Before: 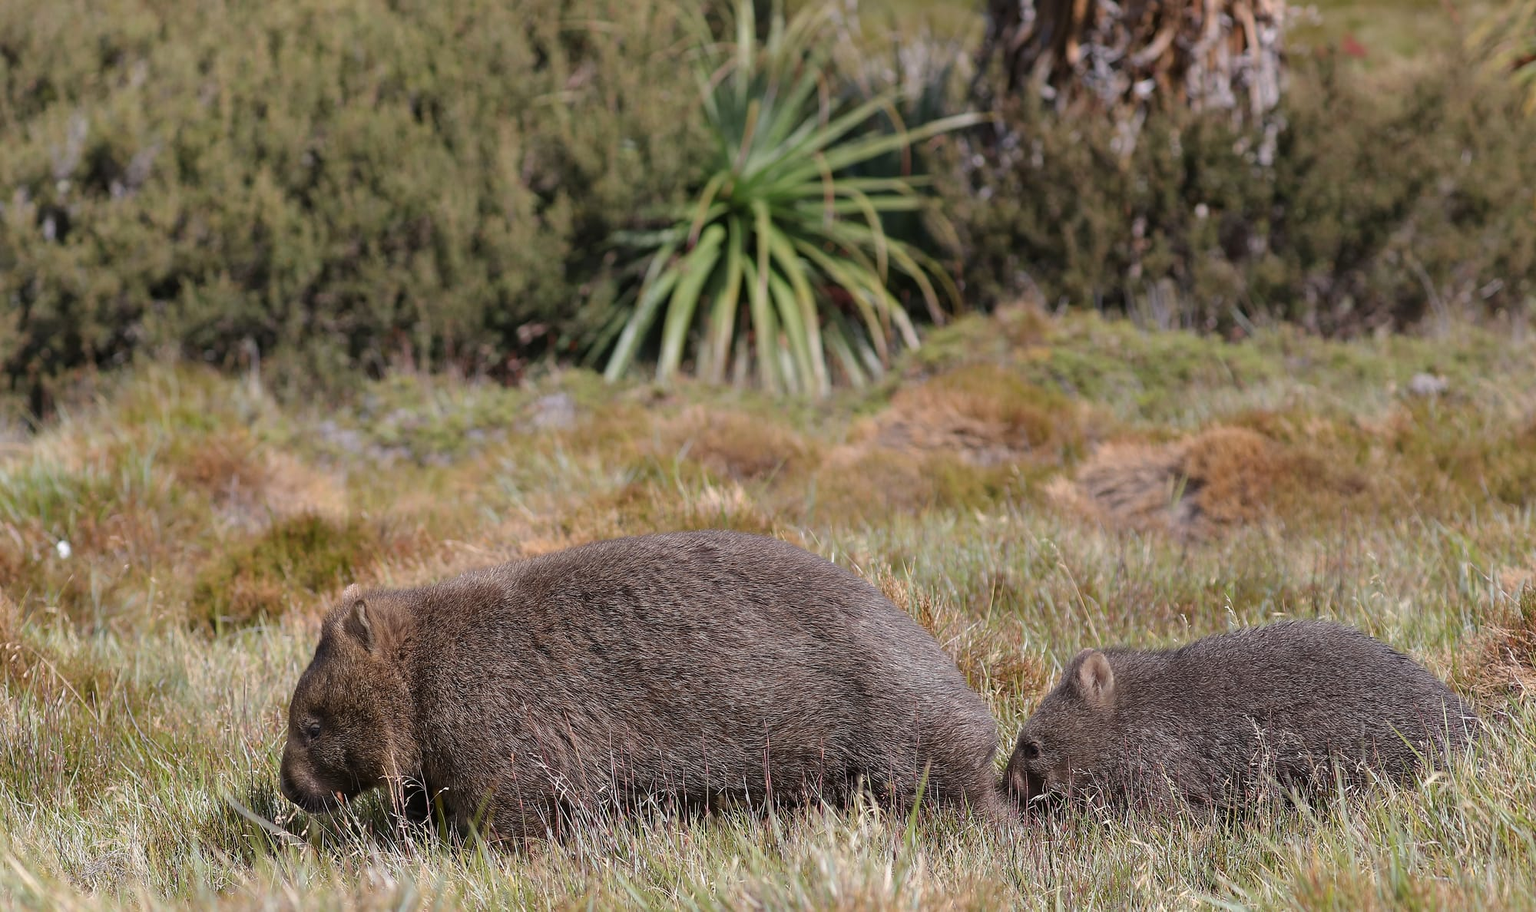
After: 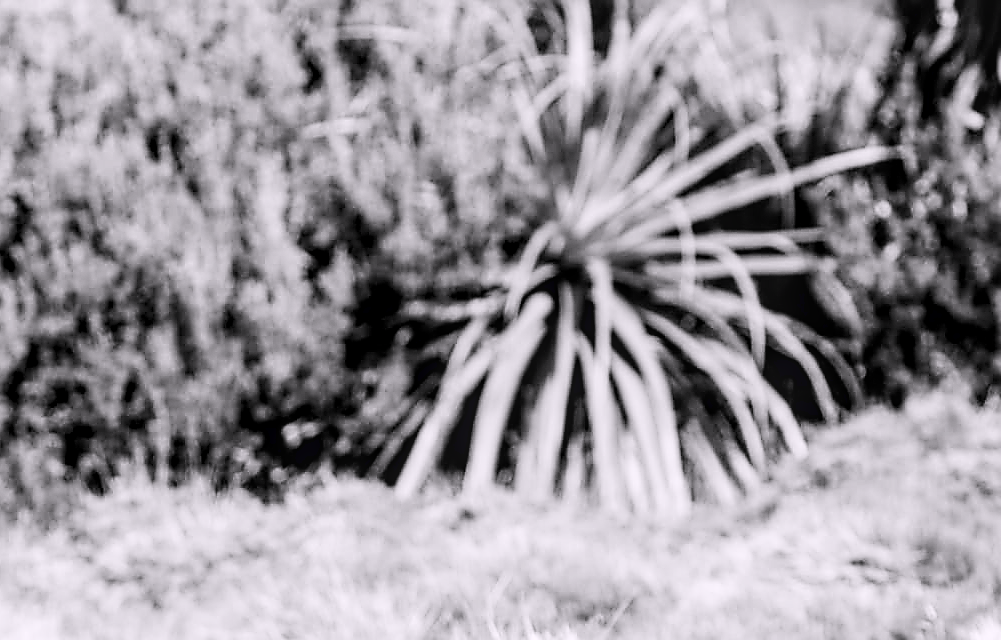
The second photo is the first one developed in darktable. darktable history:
sharpen: radius 1.365, amount 1.252, threshold 0.788
color correction: highlights a* 1.54, highlights b* -1.69, saturation 2.53
color calibration: output gray [0.714, 0.278, 0, 0], illuminant same as pipeline (D50), adaptation none (bypass), x 0.333, y 0.335, temperature 5003.7 K
local contrast: on, module defaults
exposure: black level correction 0.008, exposure 0.983 EV, compensate highlight preservation false
contrast brightness saturation: contrast 0.238, brightness 0.087
filmic rgb: black relative exposure -5.13 EV, white relative exposure 3.98 EV, hardness 2.9, contrast 1.3, highlights saturation mix -9.21%, color science v6 (2022)
crop: left 19.552%, right 30.39%, bottom 46.114%
